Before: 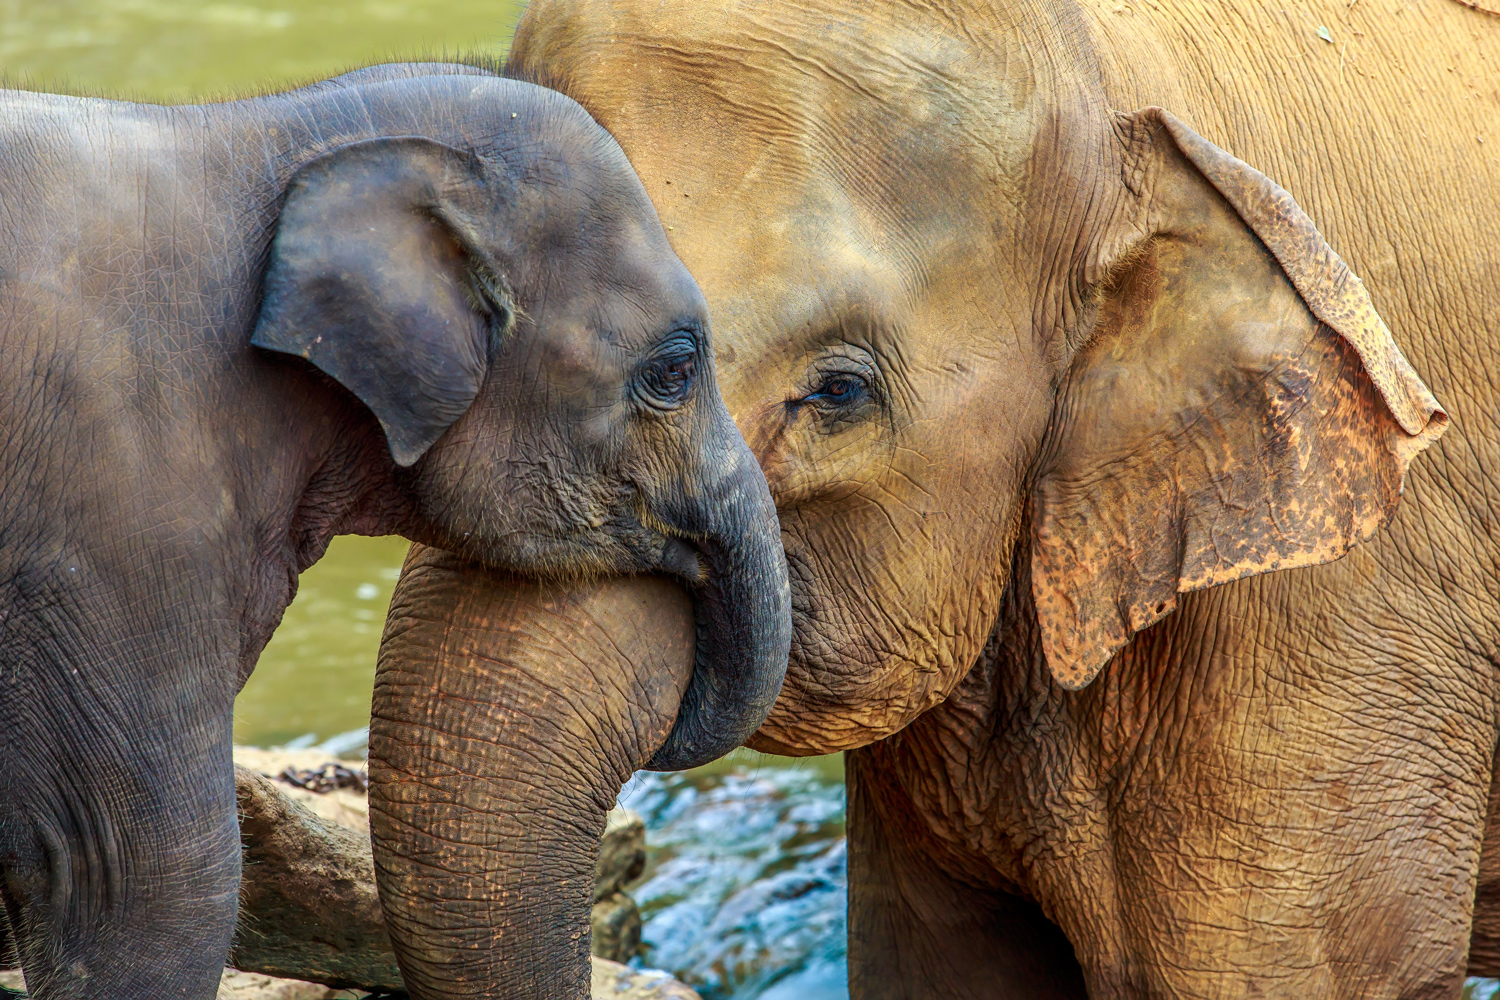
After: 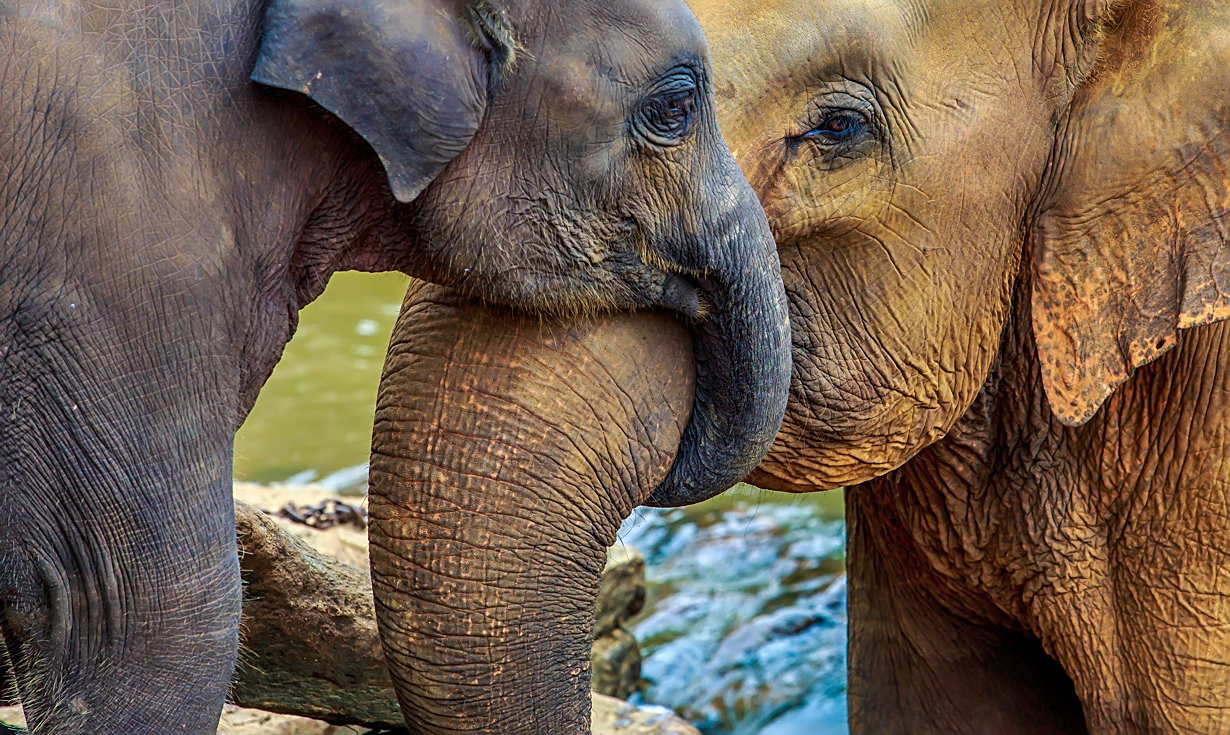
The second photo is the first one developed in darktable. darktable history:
crop: top 26.439%, right 17.987%
tone equalizer: edges refinement/feathering 500, mask exposure compensation -1.57 EV, preserve details no
exposure: compensate exposure bias true, compensate highlight preservation false
sharpen: on, module defaults
shadows and highlights: shadows 47.23, highlights -41.73, soften with gaussian
color balance rgb: shadows lift › chroma 3.027%, shadows lift › hue 279.56°, perceptual saturation grading › global saturation 0.69%, global vibrance 14.536%
